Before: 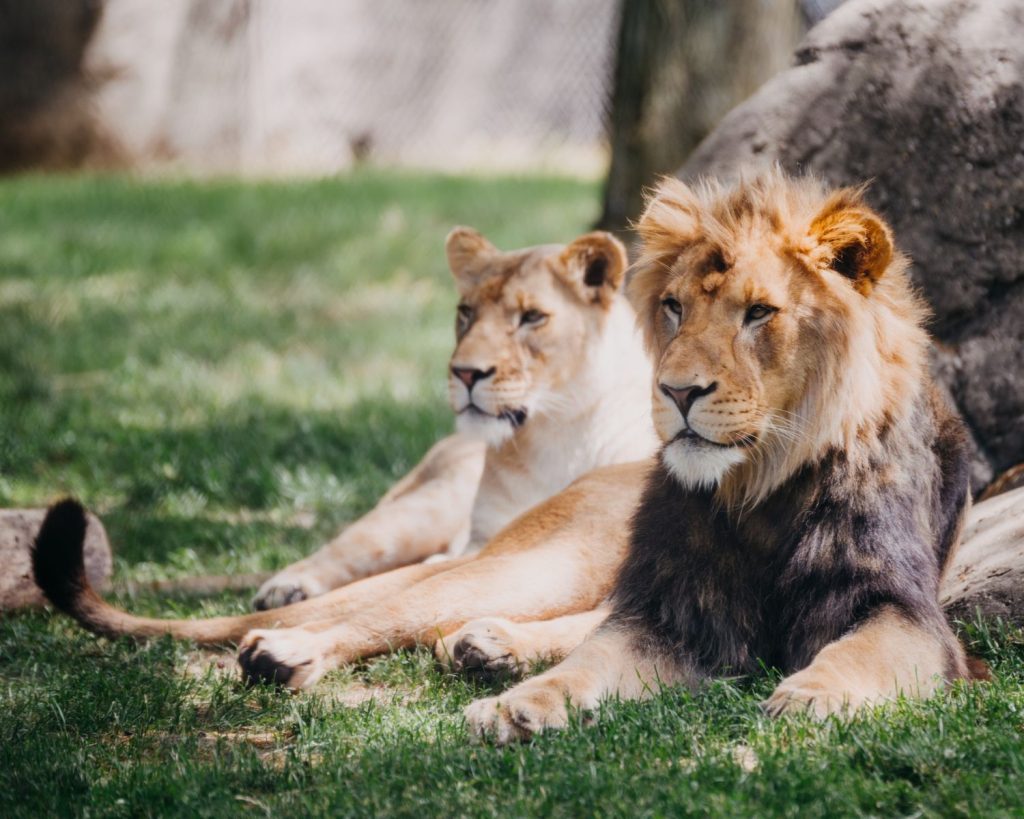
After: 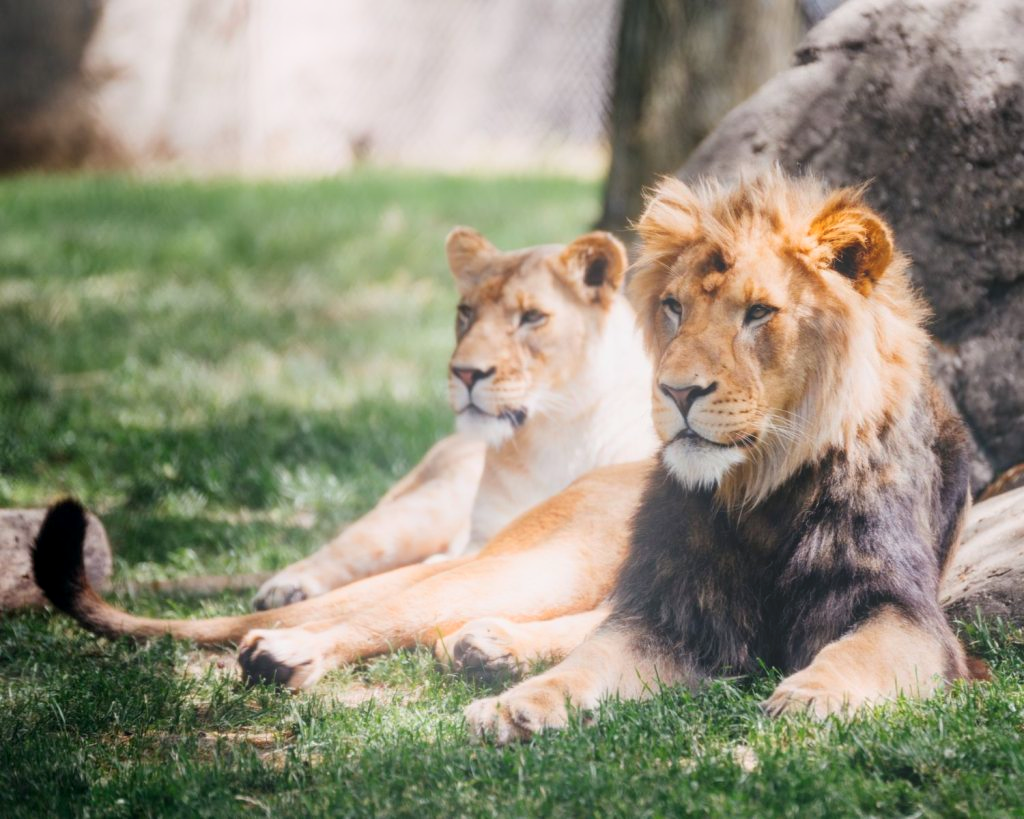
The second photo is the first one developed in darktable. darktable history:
bloom: on, module defaults
contrast equalizer: octaves 7, y [[0.6 ×6], [0.55 ×6], [0 ×6], [0 ×6], [0 ×6]], mix 0.3
